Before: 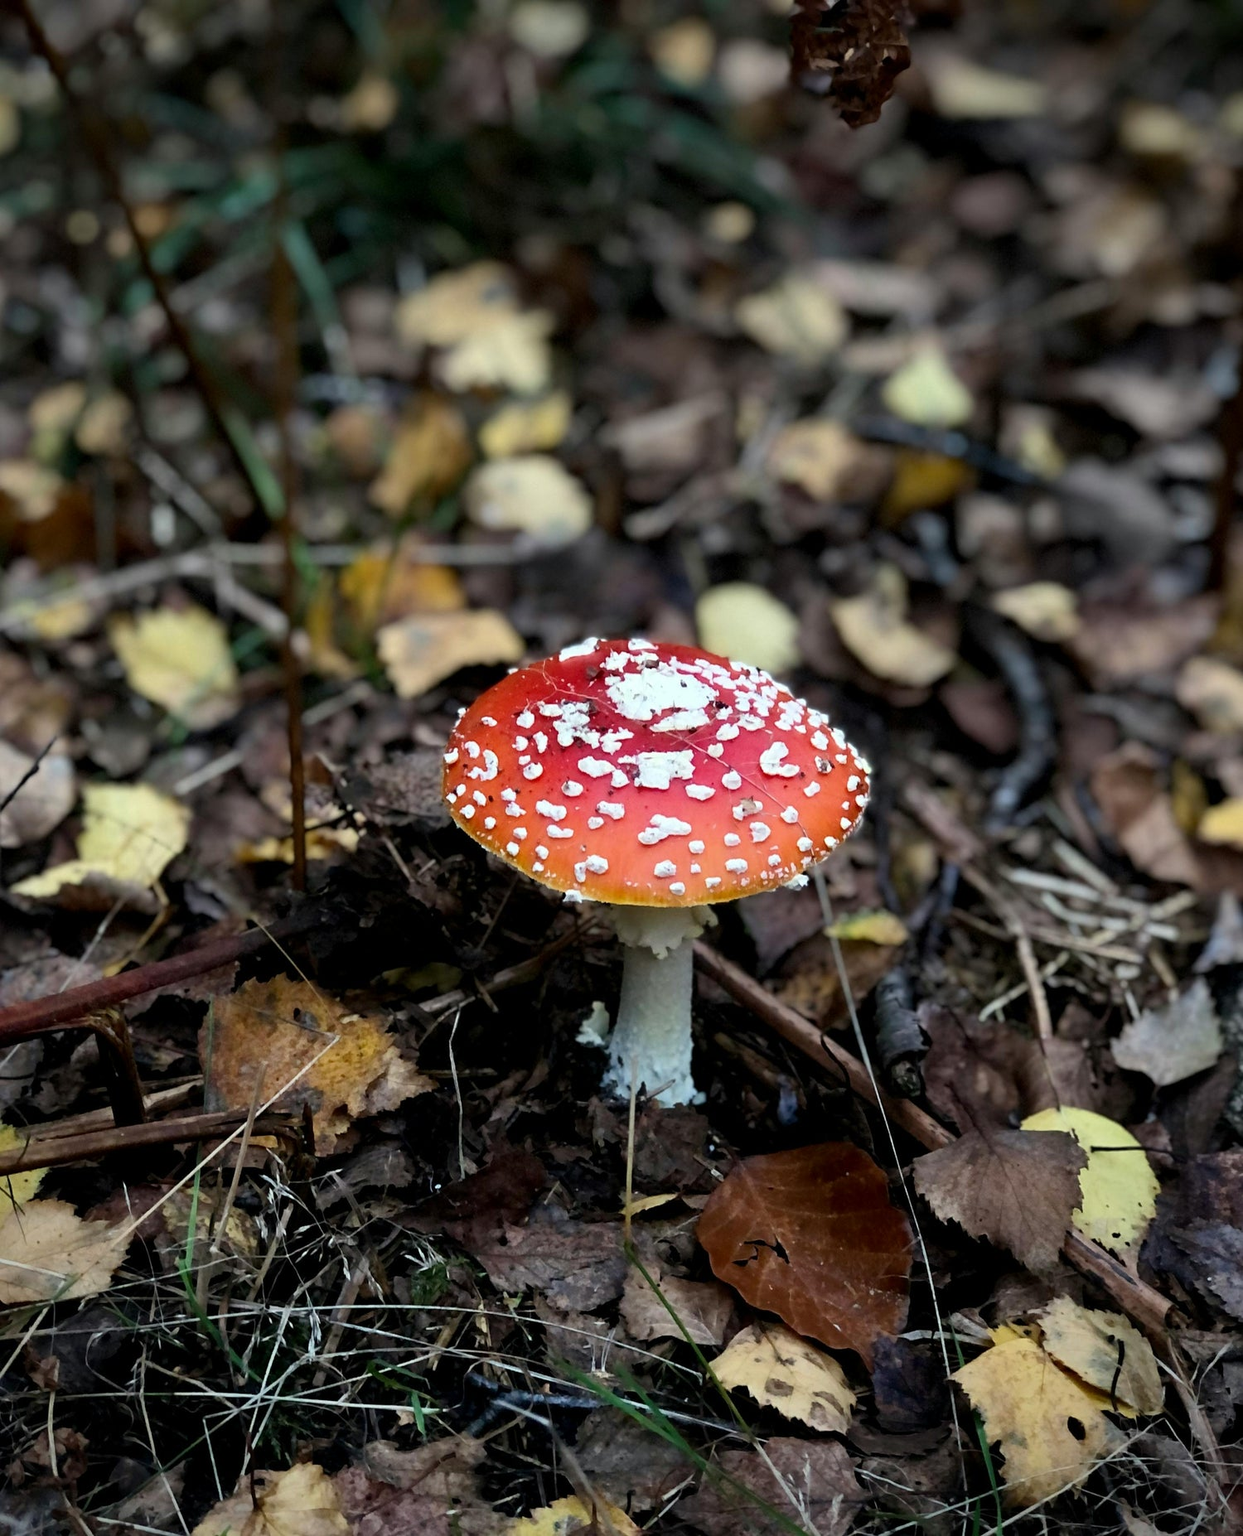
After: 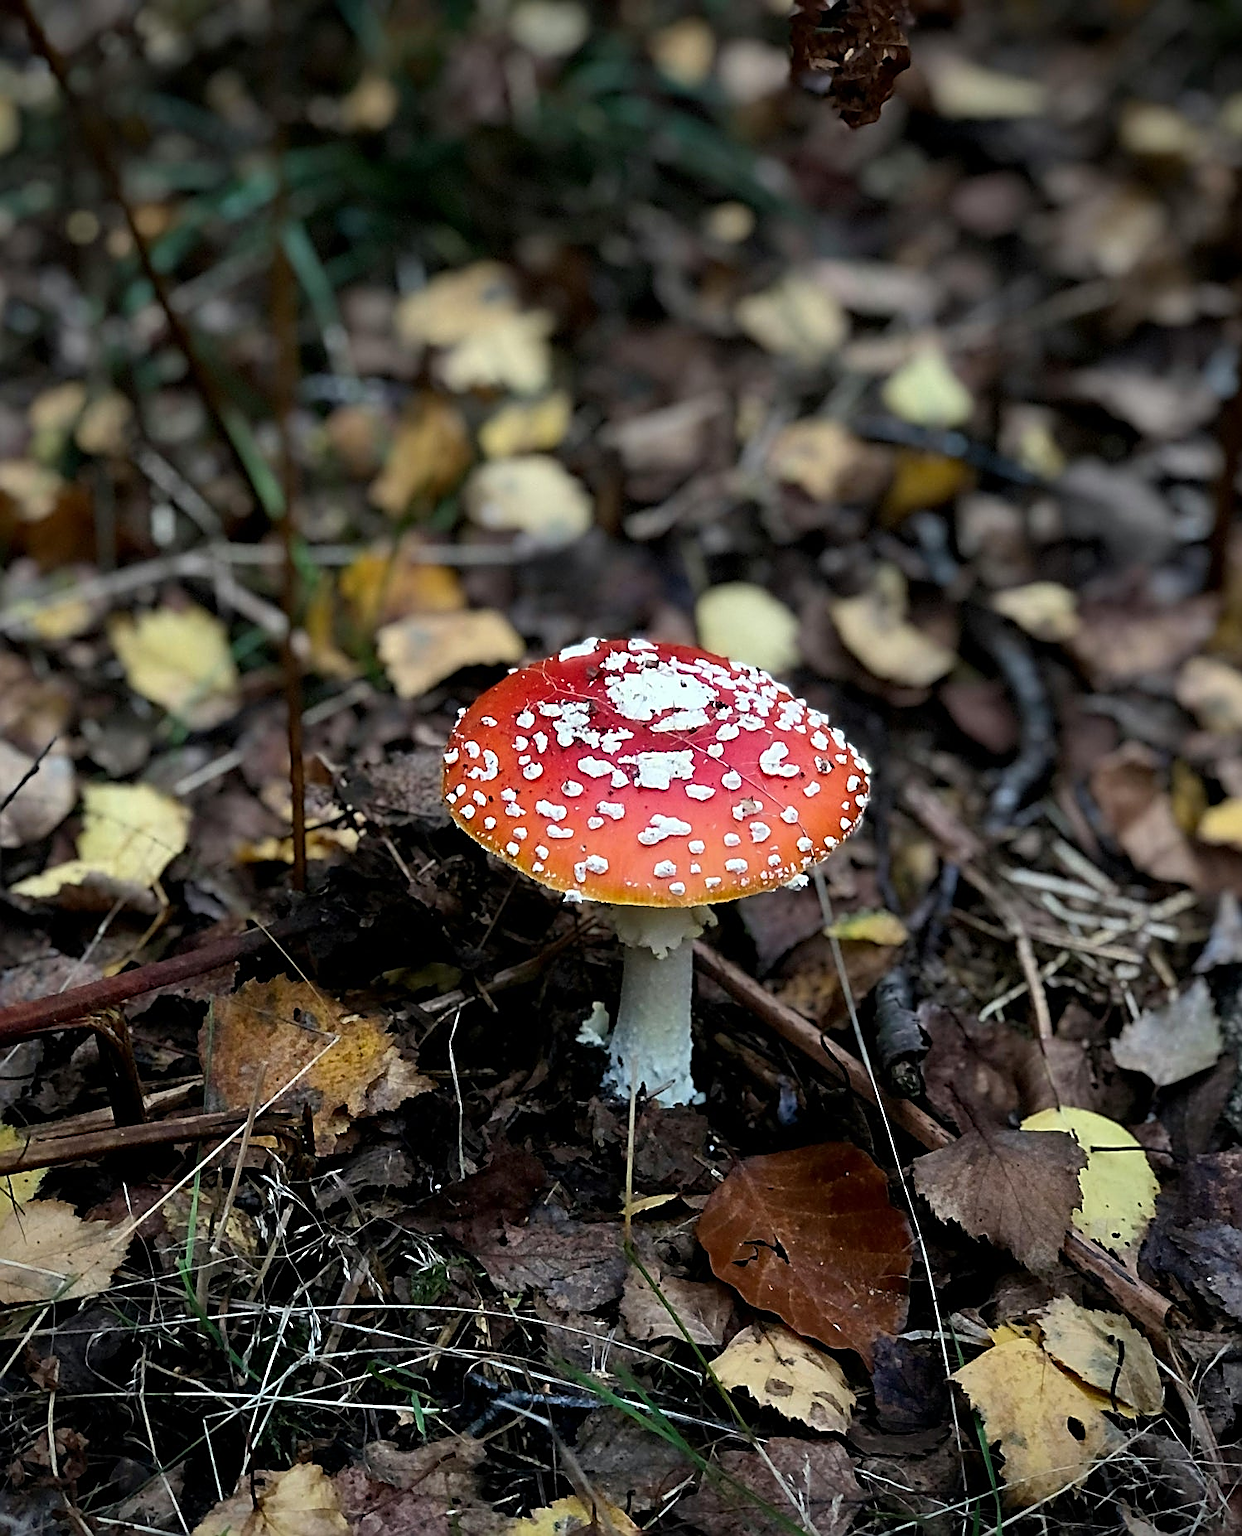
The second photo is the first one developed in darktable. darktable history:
sharpen: amount 1.015
